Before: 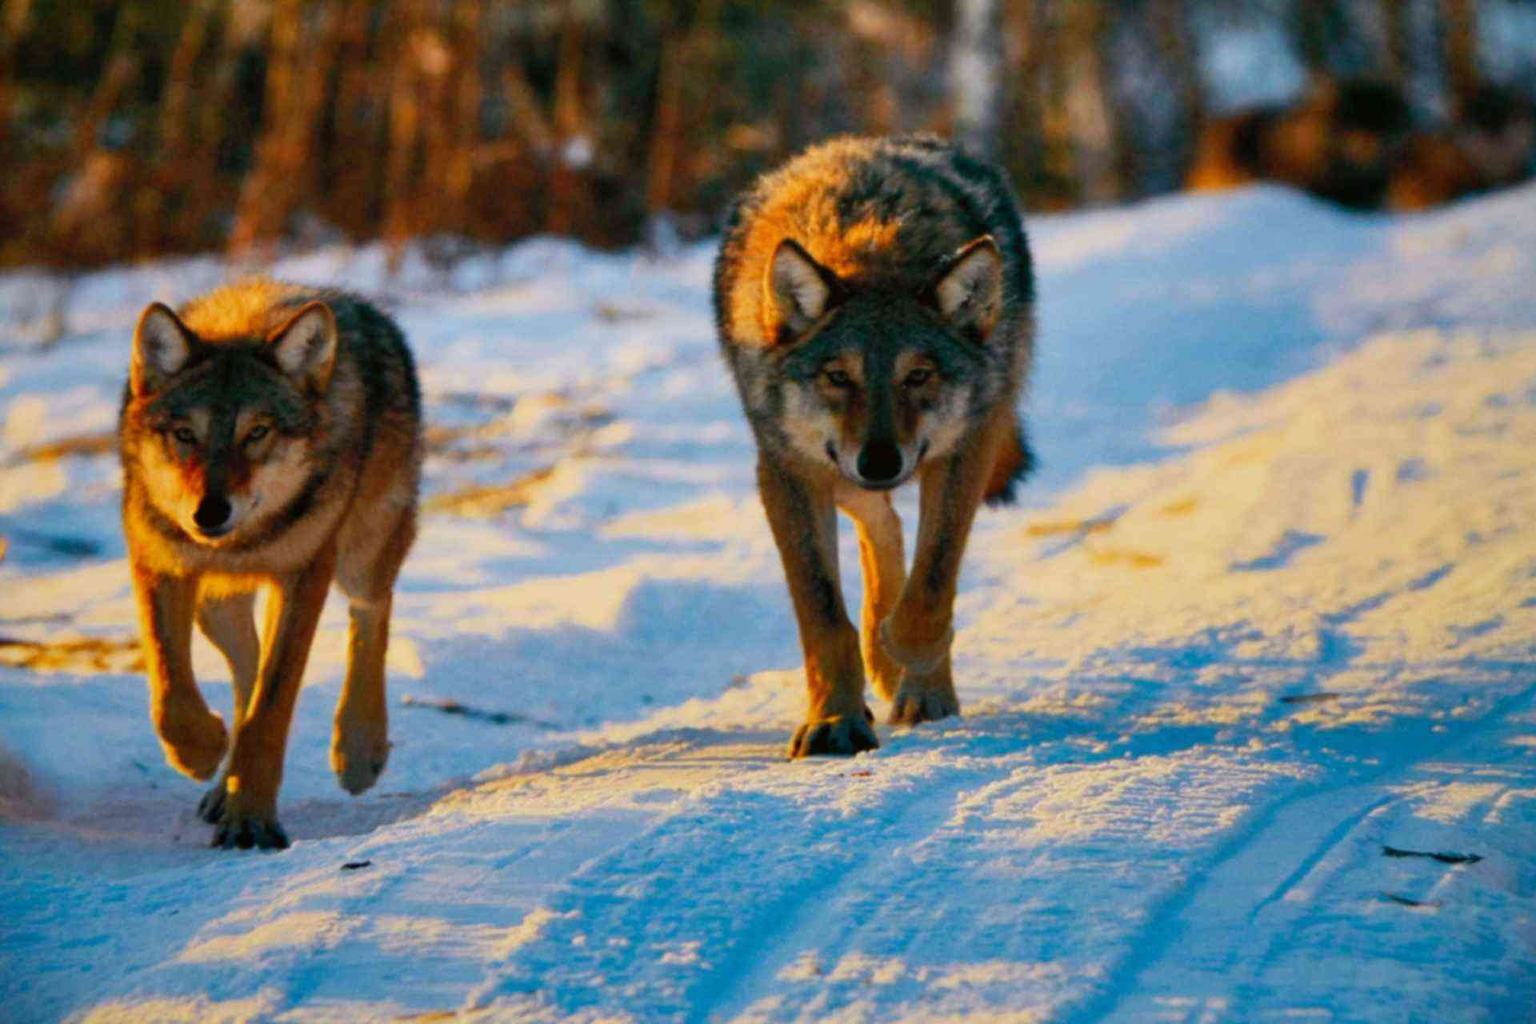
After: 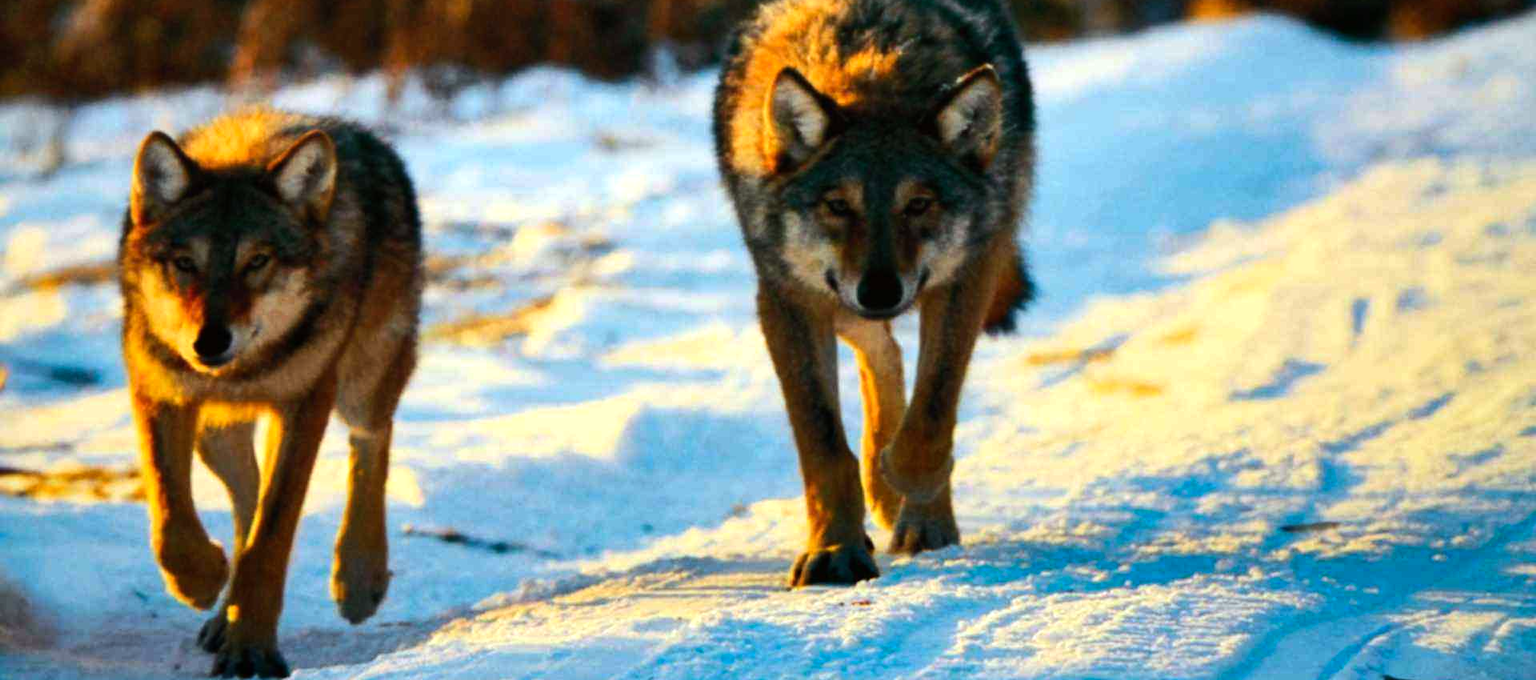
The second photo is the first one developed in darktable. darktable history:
crop: top 16.727%, bottom 16.727%
tone equalizer: -8 EV -0.75 EV, -7 EV -0.7 EV, -6 EV -0.6 EV, -5 EV -0.4 EV, -3 EV 0.4 EV, -2 EV 0.6 EV, -1 EV 0.7 EV, +0 EV 0.75 EV, edges refinement/feathering 500, mask exposure compensation -1.57 EV, preserve details no
color correction: highlights a* -6.69, highlights b* 0.49
